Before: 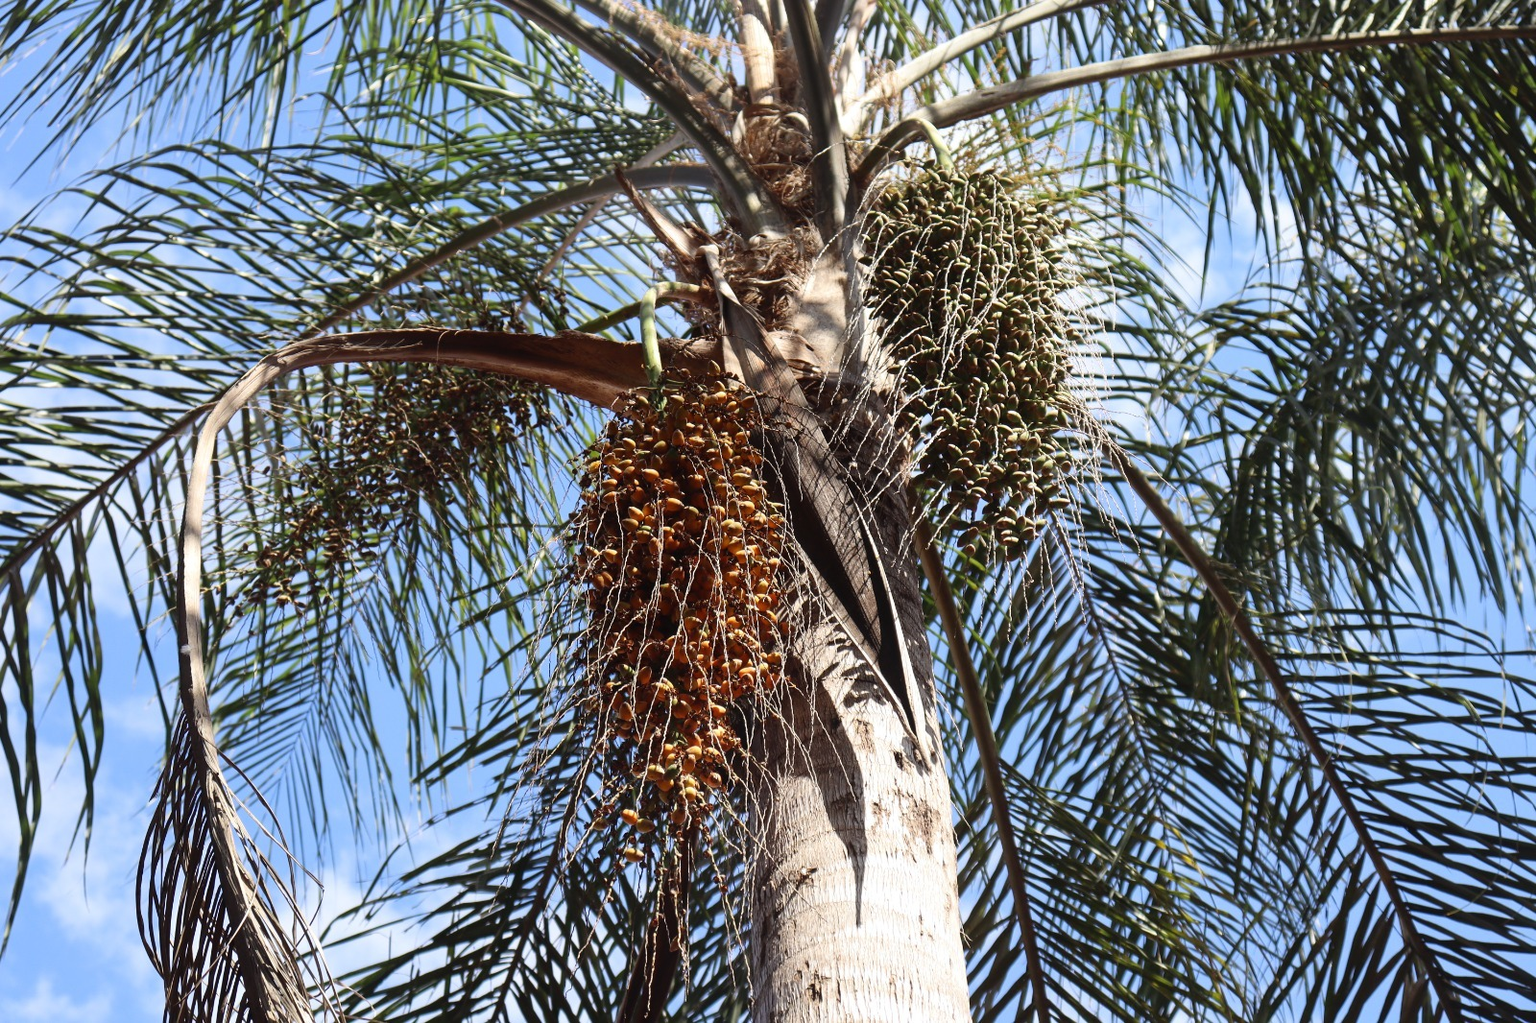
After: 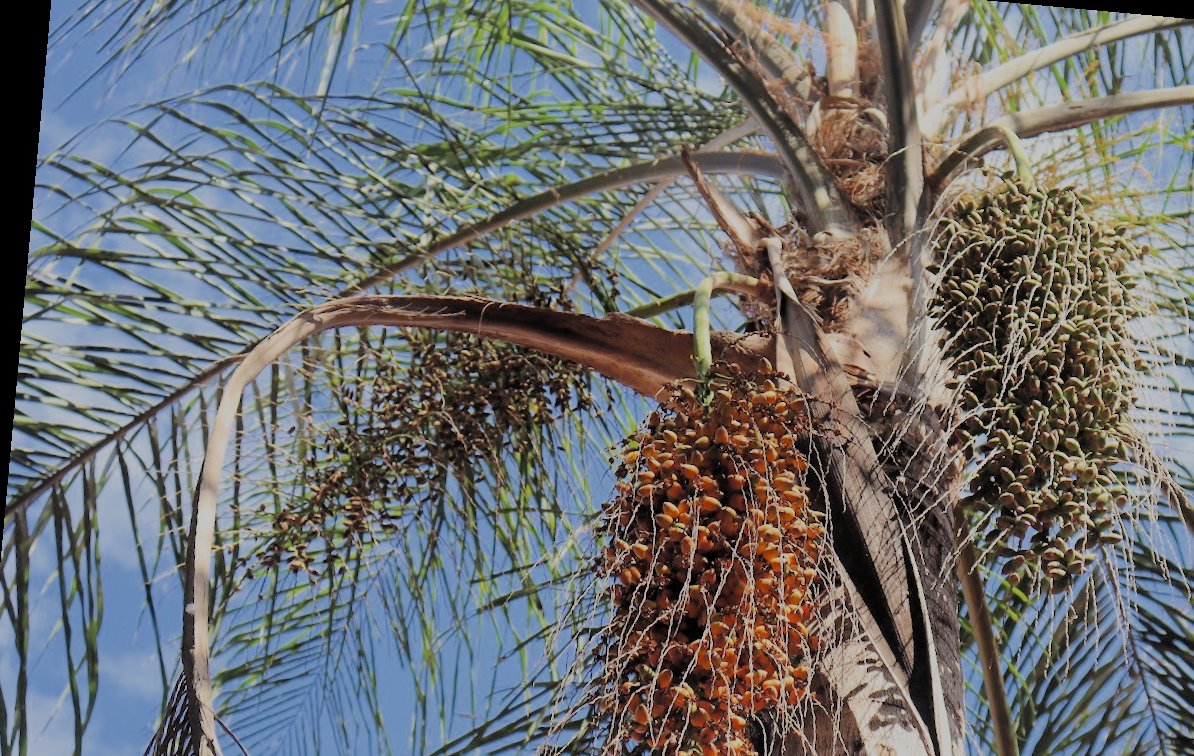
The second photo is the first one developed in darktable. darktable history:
filmic rgb: middle gray luminance 3.71%, black relative exposure -6.03 EV, white relative exposure 6.37 EV, dynamic range scaling 21.79%, target black luminance 0%, hardness 2.3, latitude 45.28%, contrast 0.786, highlights saturation mix 99.24%, shadows ↔ highlights balance 0.242%
crop and rotate: angle -5.18°, left 2.175%, top 6.898%, right 27.153%, bottom 30.37%
tone equalizer: -8 EV 1.01 EV, -7 EV 0.962 EV, -6 EV 0.99 EV, -5 EV 0.983 EV, -4 EV 1.01 EV, -3 EV 0.749 EV, -2 EV 0.502 EV, -1 EV 0.234 EV, edges refinement/feathering 500, mask exposure compensation -1.57 EV, preserve details no
